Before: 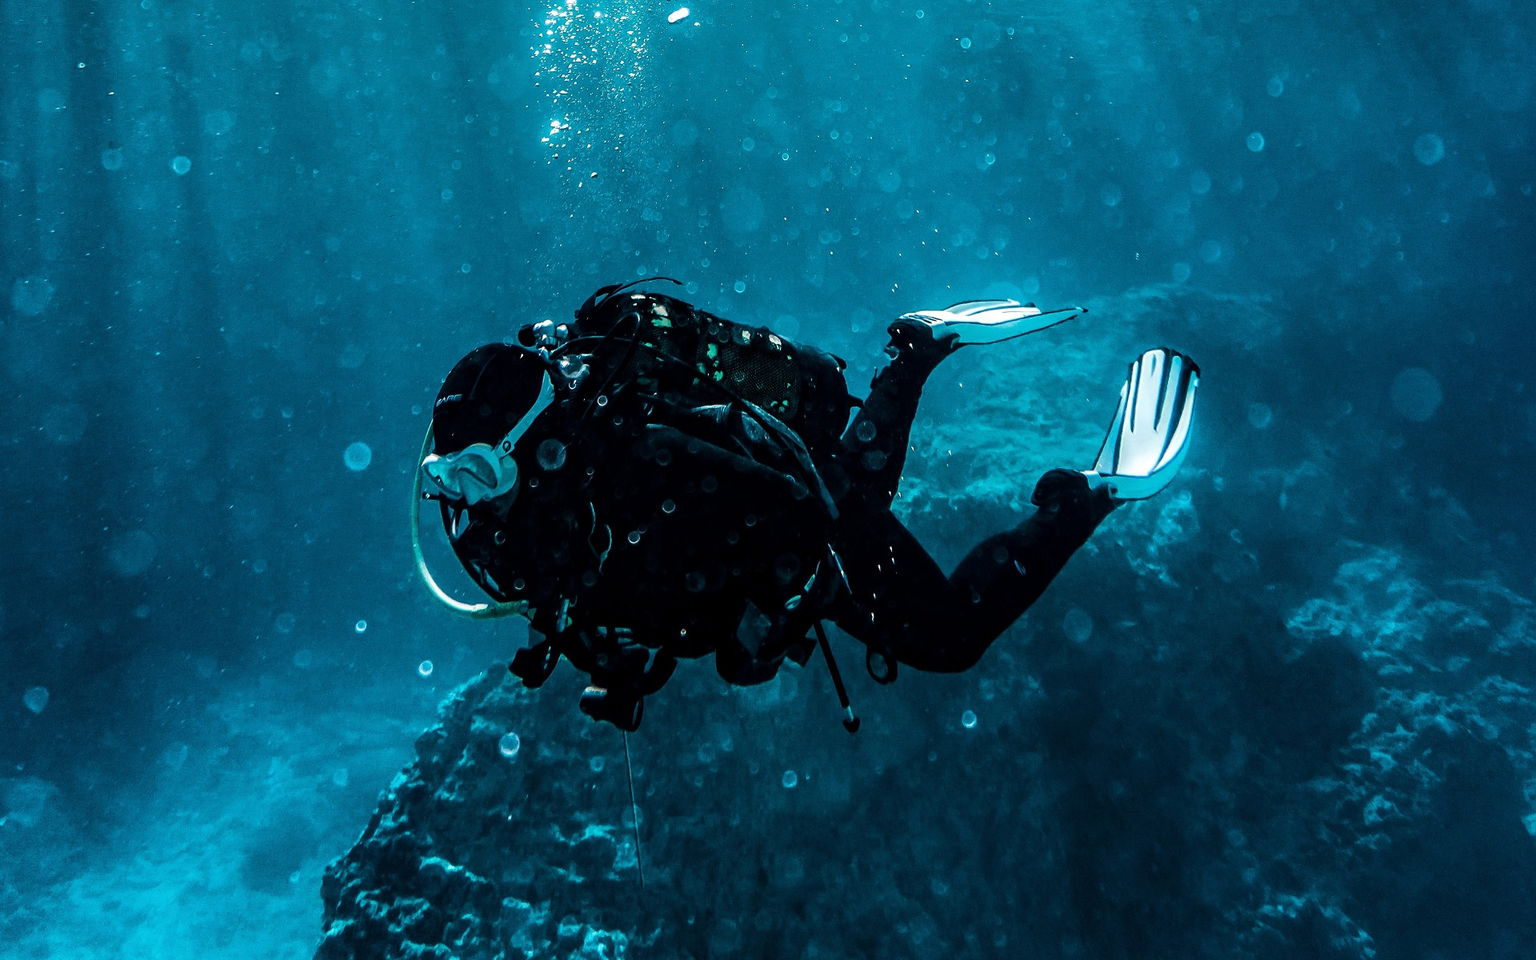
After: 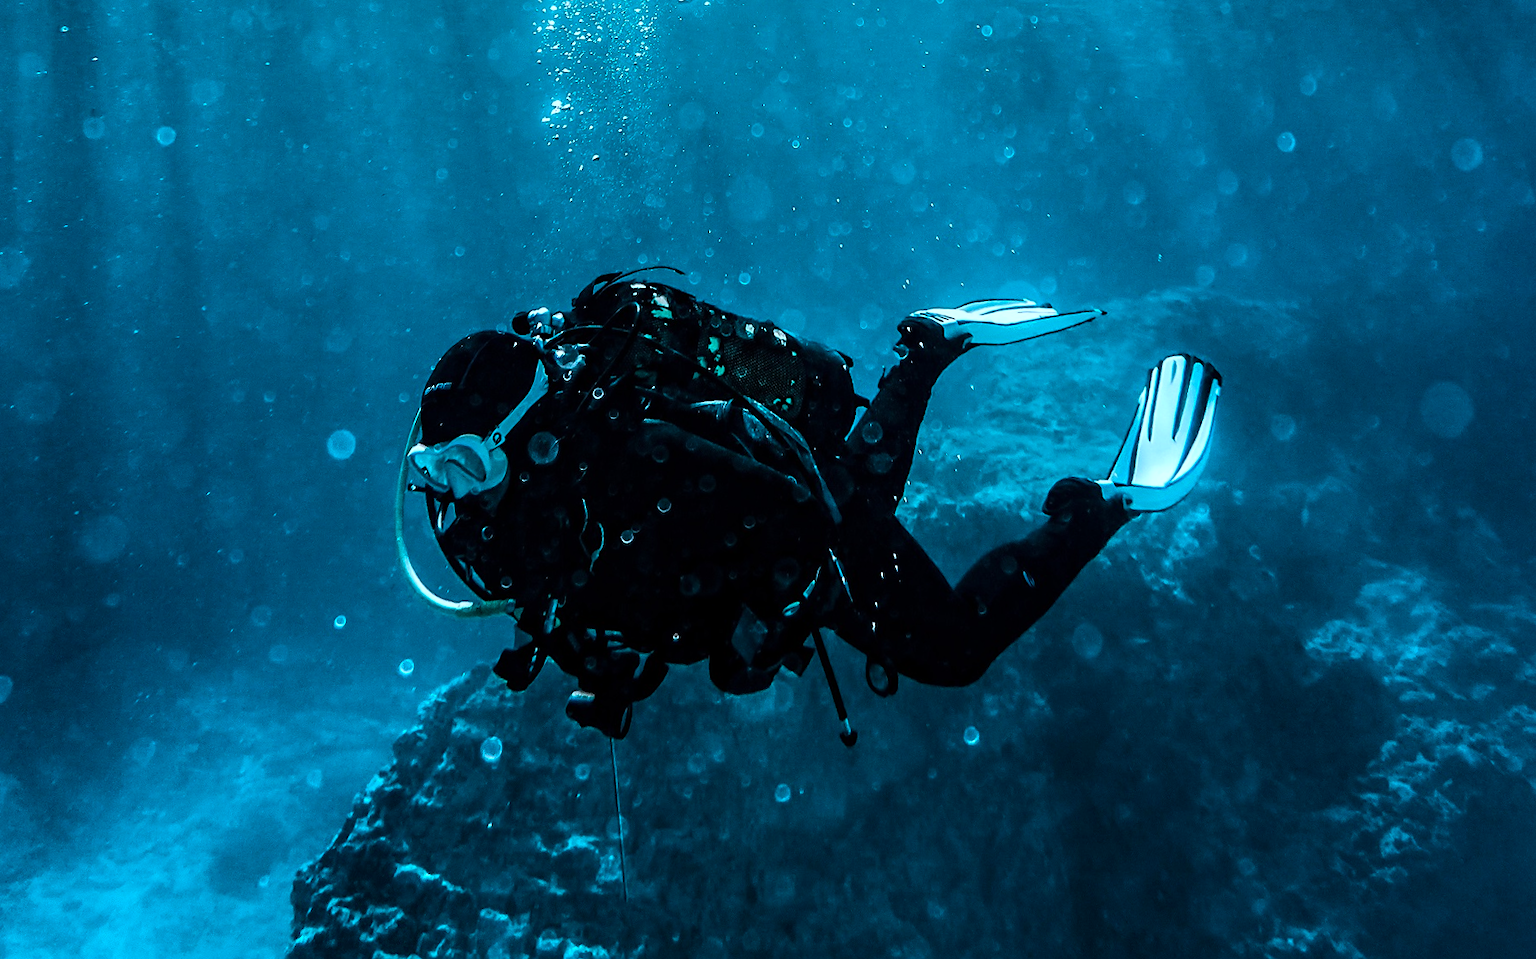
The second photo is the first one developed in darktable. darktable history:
sharpen: radius 1.886, amount 0.39, threshold 1.53
crop and rotate: angle -1.55°
color correction: highlights a* -10.38, highlights b* -19.34
